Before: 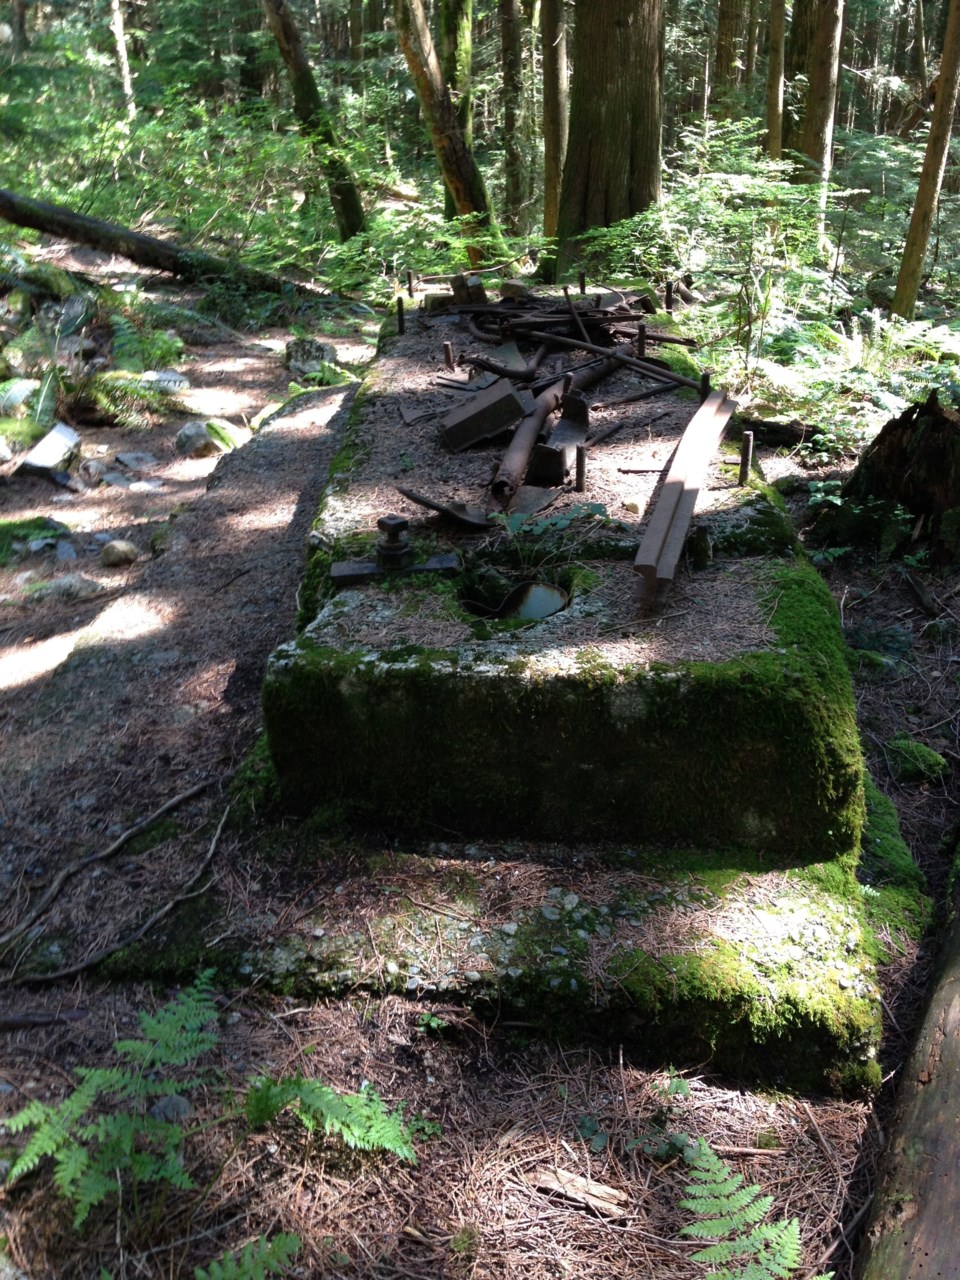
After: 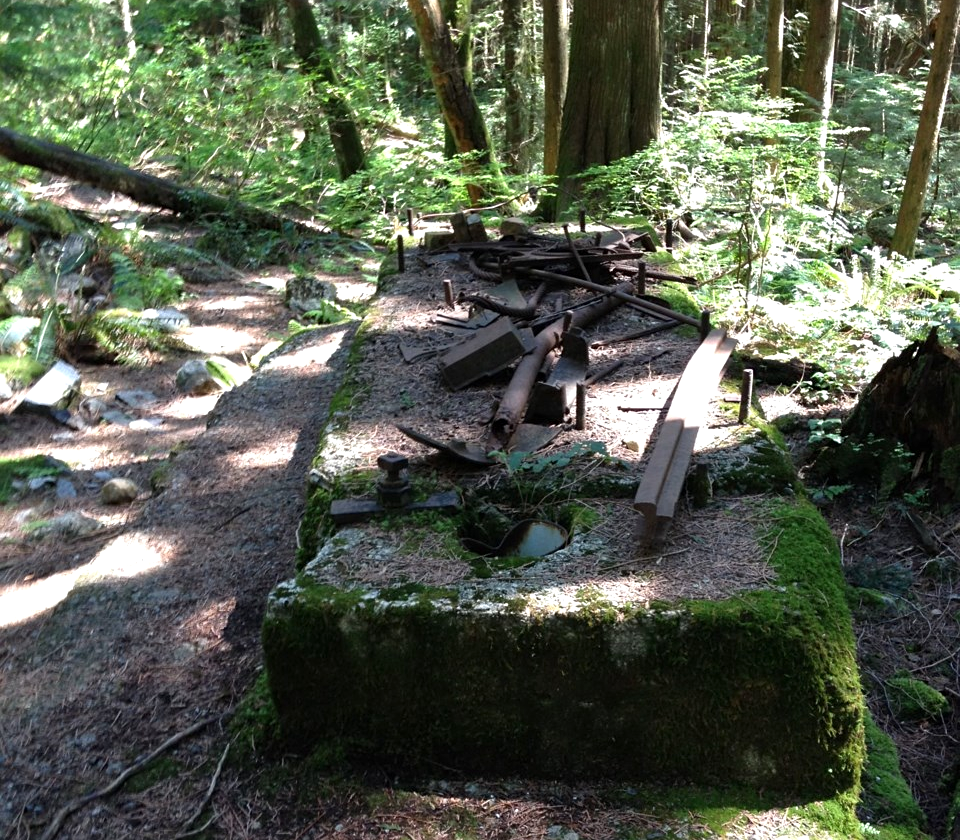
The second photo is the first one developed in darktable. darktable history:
sharpen: amount 0.2
crop and rotate: top 4.848%, bottom 29.503%
exposure: exposure 0.29 EV, compensate highlight preservation false
